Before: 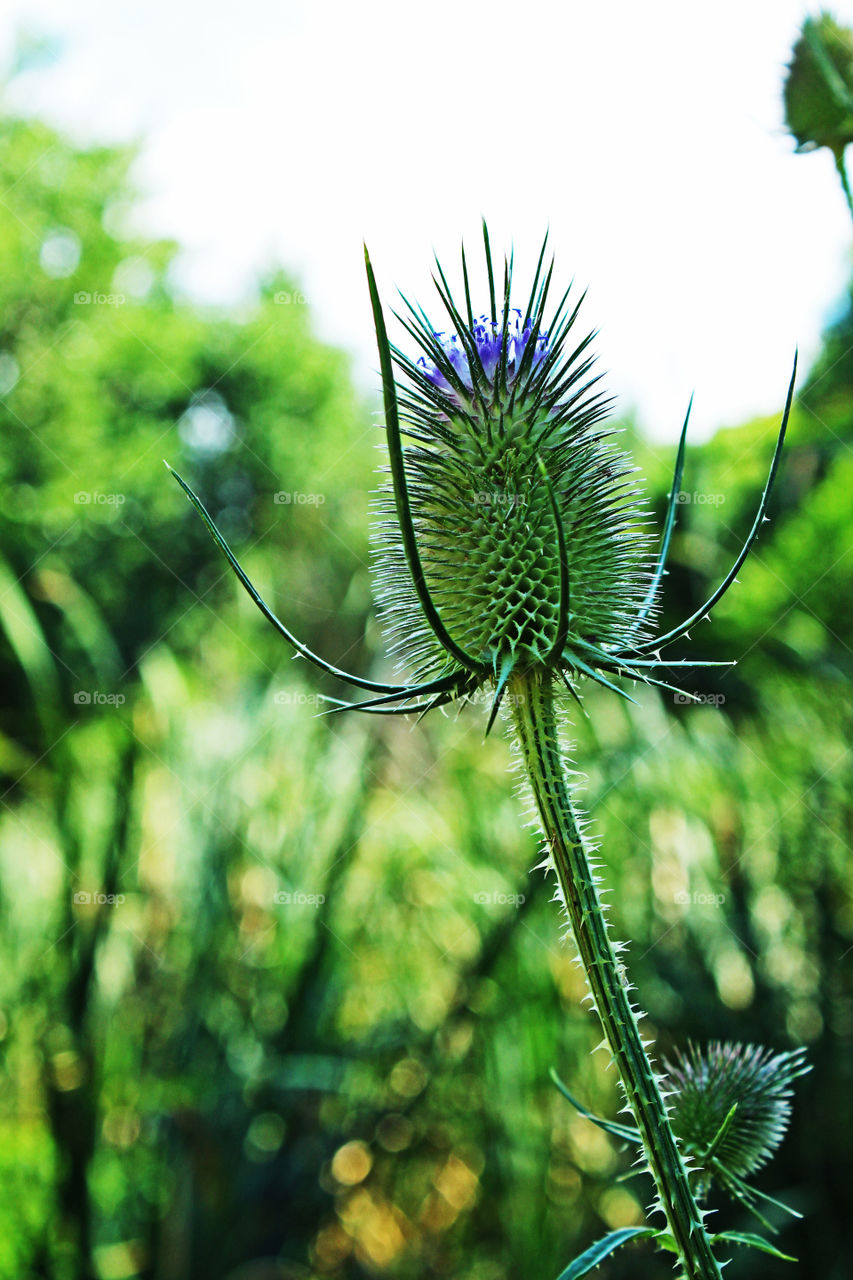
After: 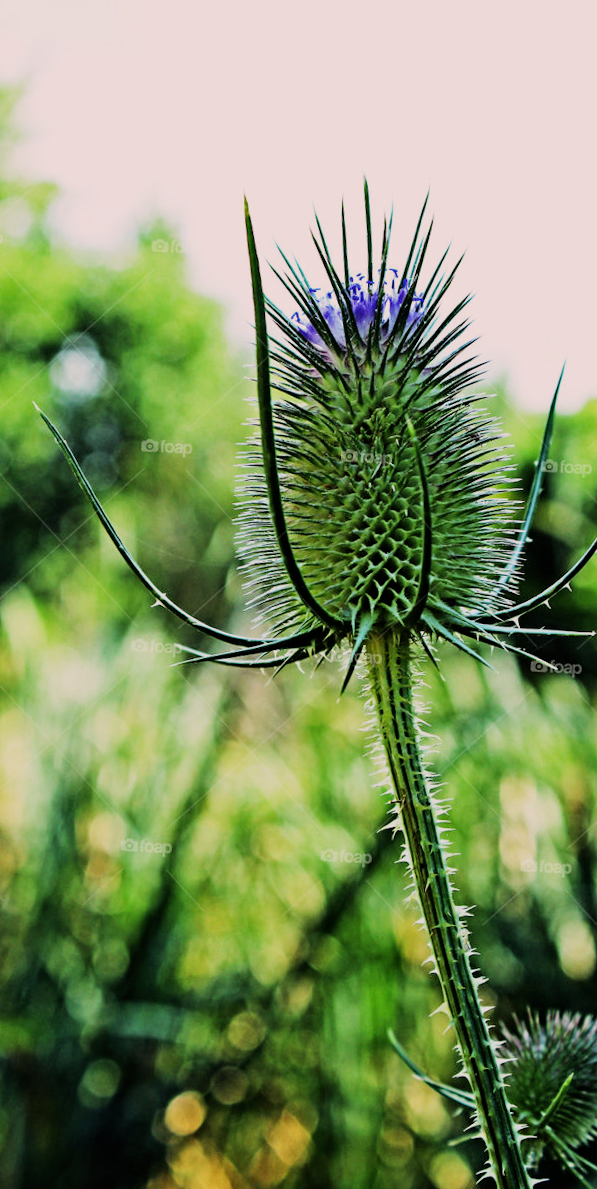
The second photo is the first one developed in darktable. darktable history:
crop and rotate: angle -2.93°, left 13.915%, top 0.034%, right 10.802%, bottom 0.064%
contrast equalizer: octaves 7, y [[0.5, 0.542, 0.583, 0.625, 0.667, 0.708], [0.5 ×6], [0.5 ×6], [0 ×6], [0 ×6]], mix 0.155
color correction: highlights a* 7.58, highlights b* 3.87
filmic rgb: black relative exposure -7.65 EV, white relative exposure 3.99 EV, threshold 5.97 EV, hardness 4.02, contrast 1.097, highlights saturation mix -30.8%, enable highlight reconstruction true
